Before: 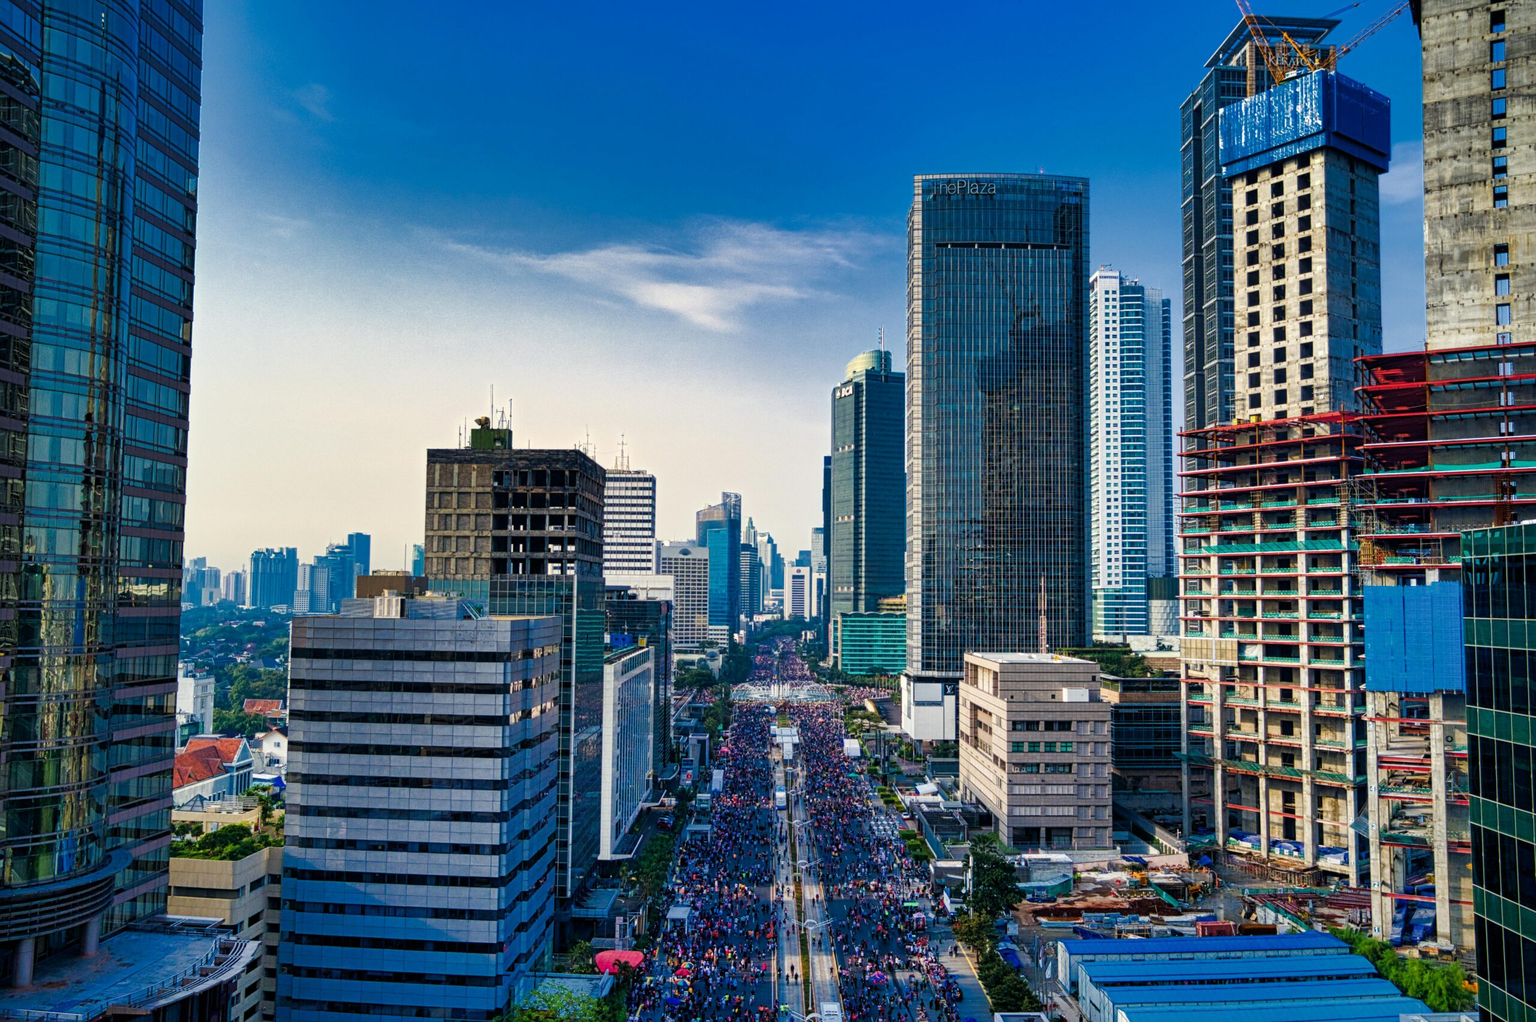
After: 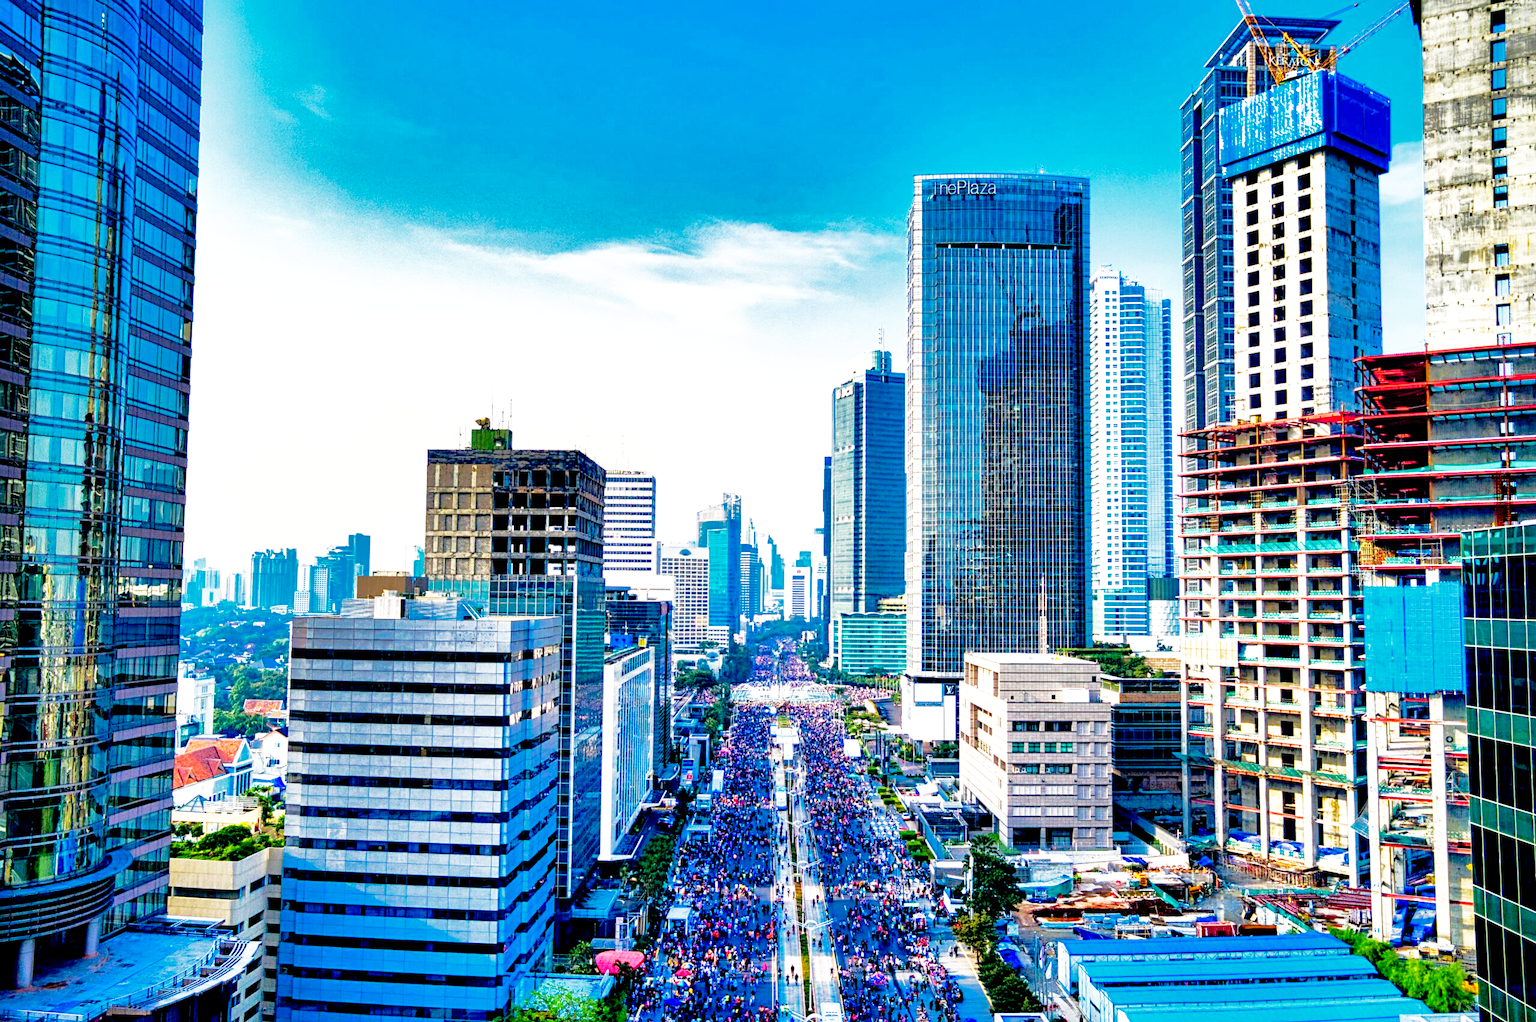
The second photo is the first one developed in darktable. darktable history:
exposure: black level correction 0.01, exposure 1 EV, compensate exposure bias true, compensate highlight preservation false
base curve: curves: ch0 [(0, 0) (0.012, 0.01) (0.073, 0.168) (0.31, 0.711) (0.645, 0.957) (1, 1)], preserve colors none
shadows and highlights: shadows 39.6, highlights -59.84
